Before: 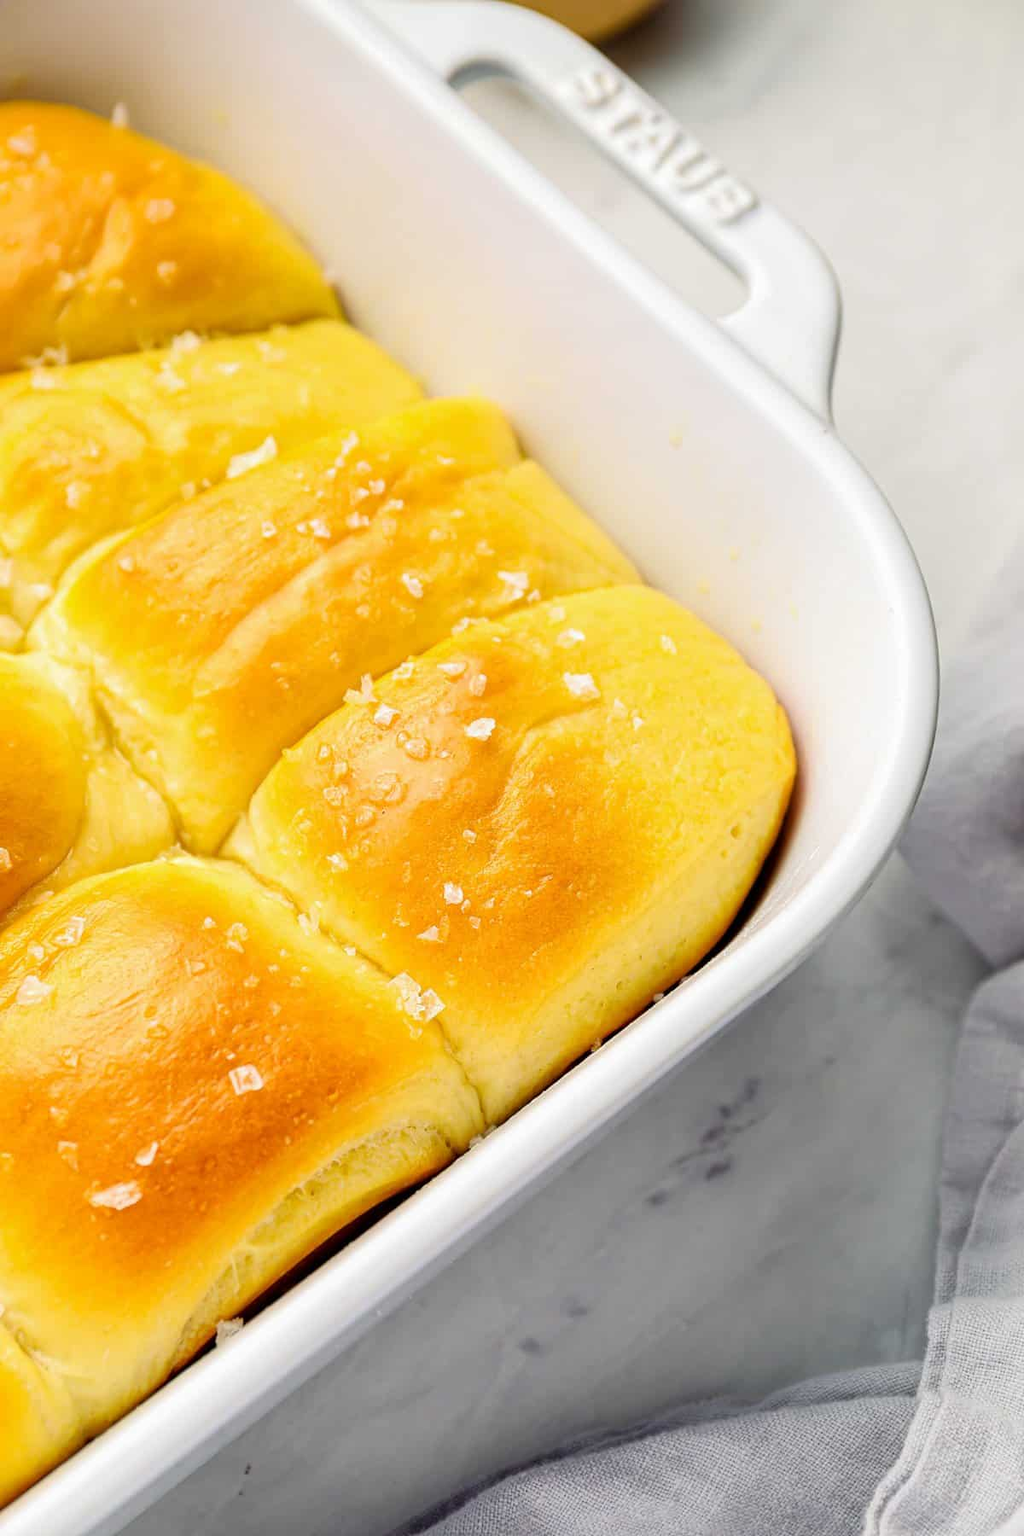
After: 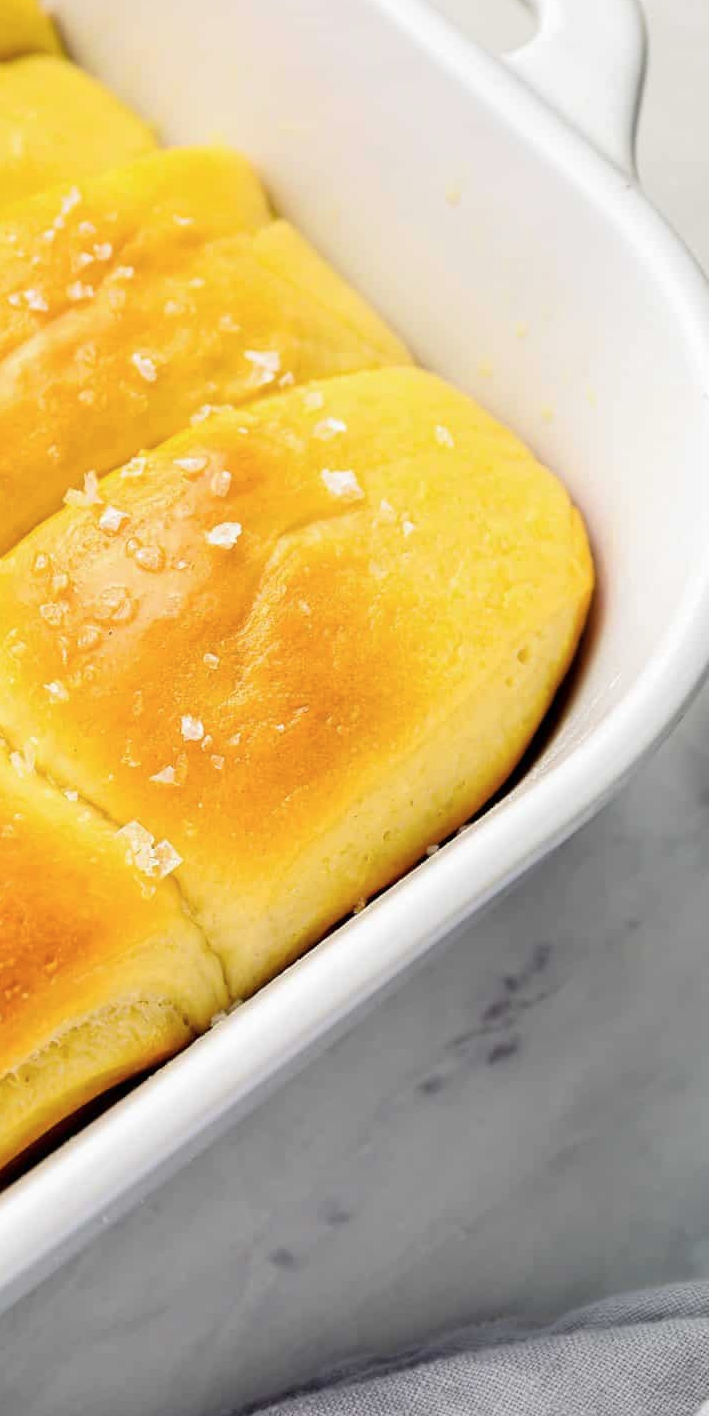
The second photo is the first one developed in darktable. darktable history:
color zones: curves: ch1 [(0, 0.469) (0.01, 0.469) (0.12, 0.446) (0.248, 0.469) (0.5, 0.5) (0.748, 0.5) (0.99, 0.469) (1, 0.469)]
crop and rotate: left 28.256%, top 17.734%, right 12.656%, bottom 3.573%
